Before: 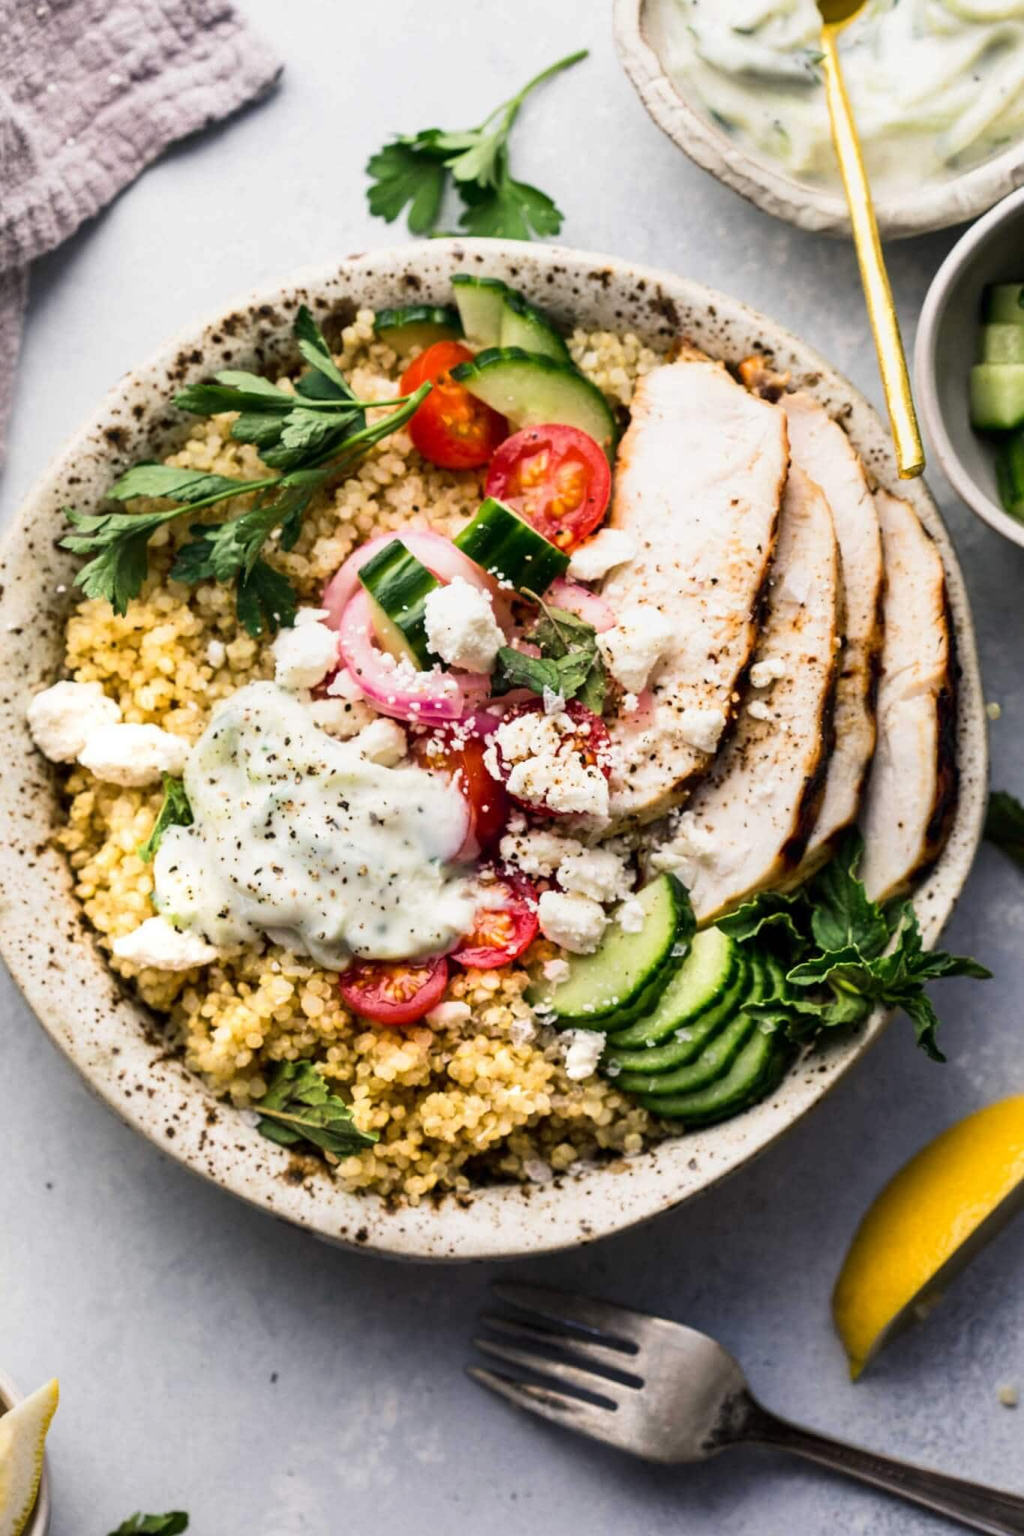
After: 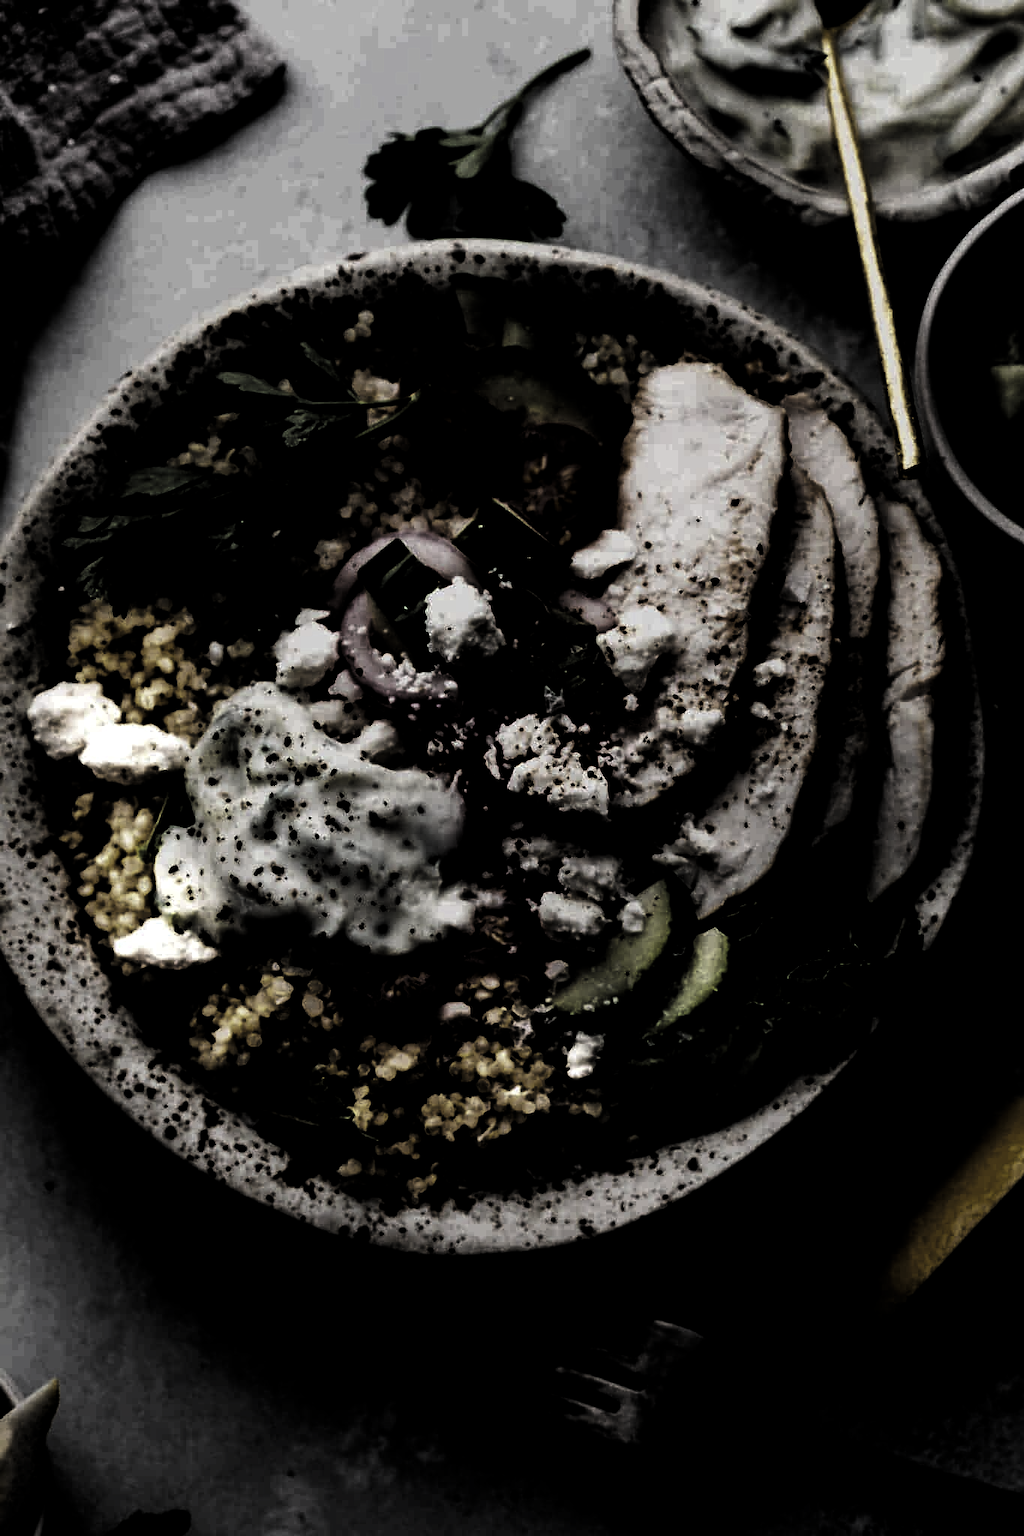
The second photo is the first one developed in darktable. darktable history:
levels: levels [0.721, 0.937, 0.997]
exposure: compensate highlight preservation false
contrast brightness saturation: contrast 0.24, brightness 0.09
